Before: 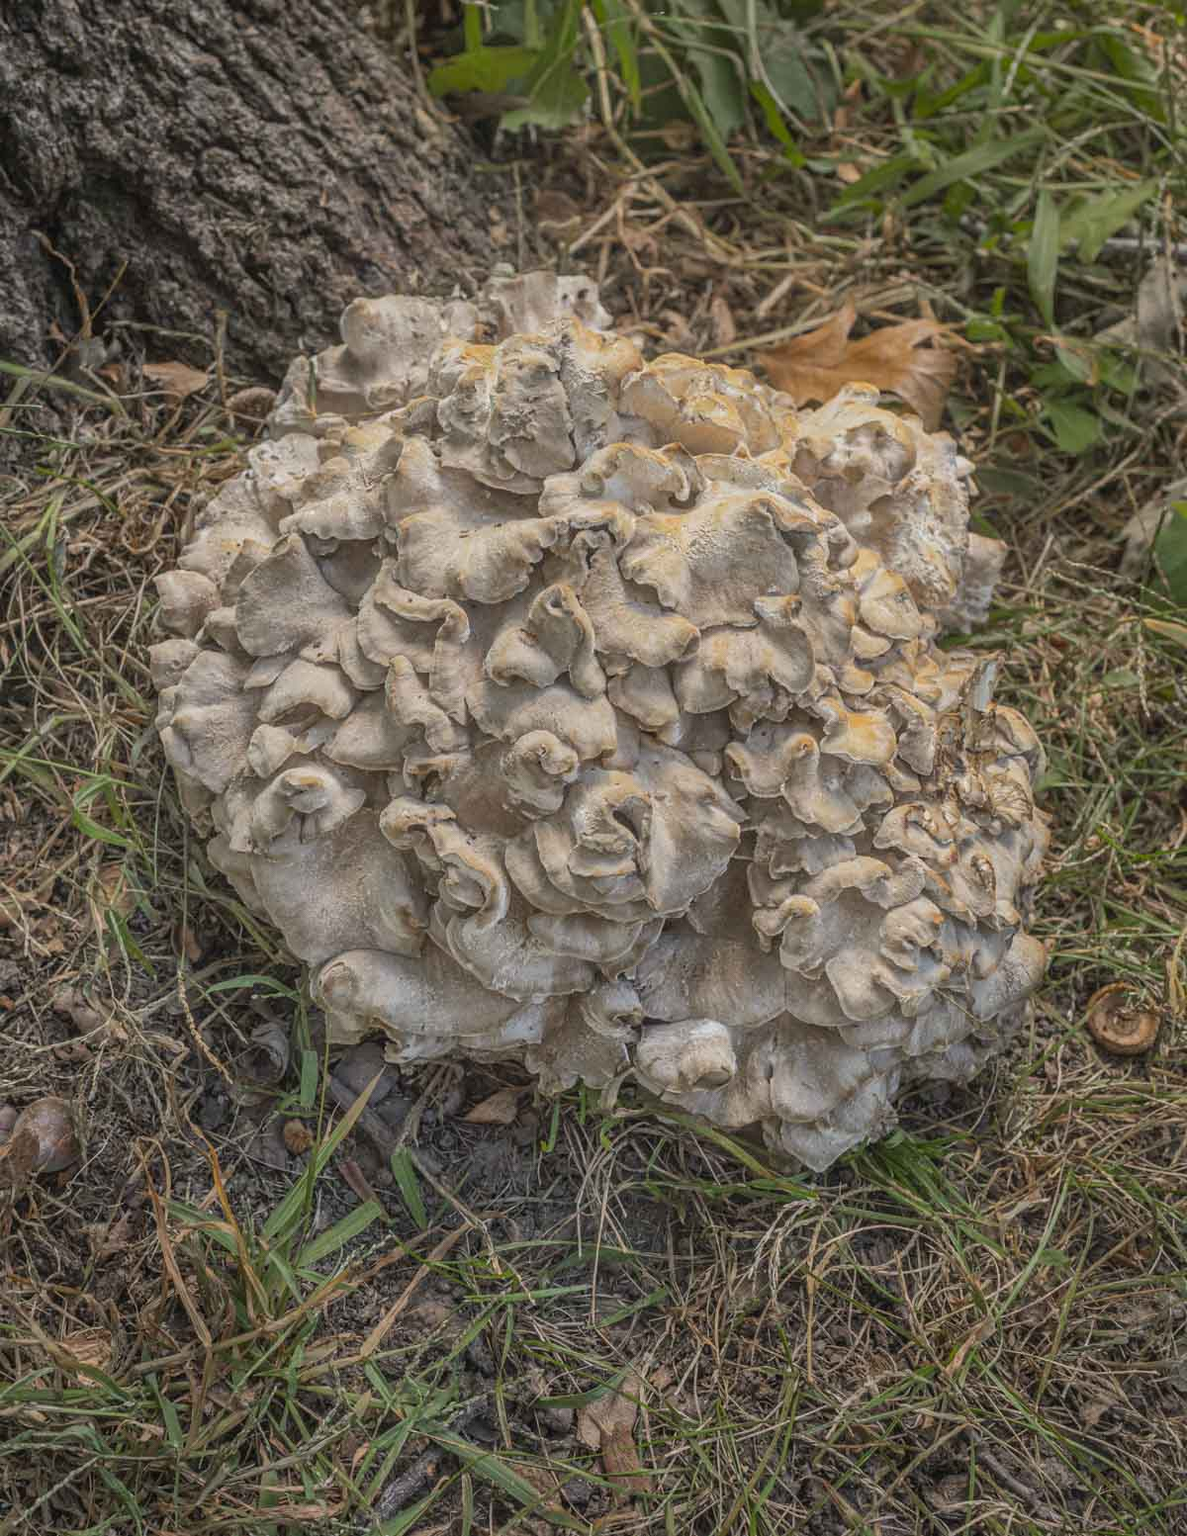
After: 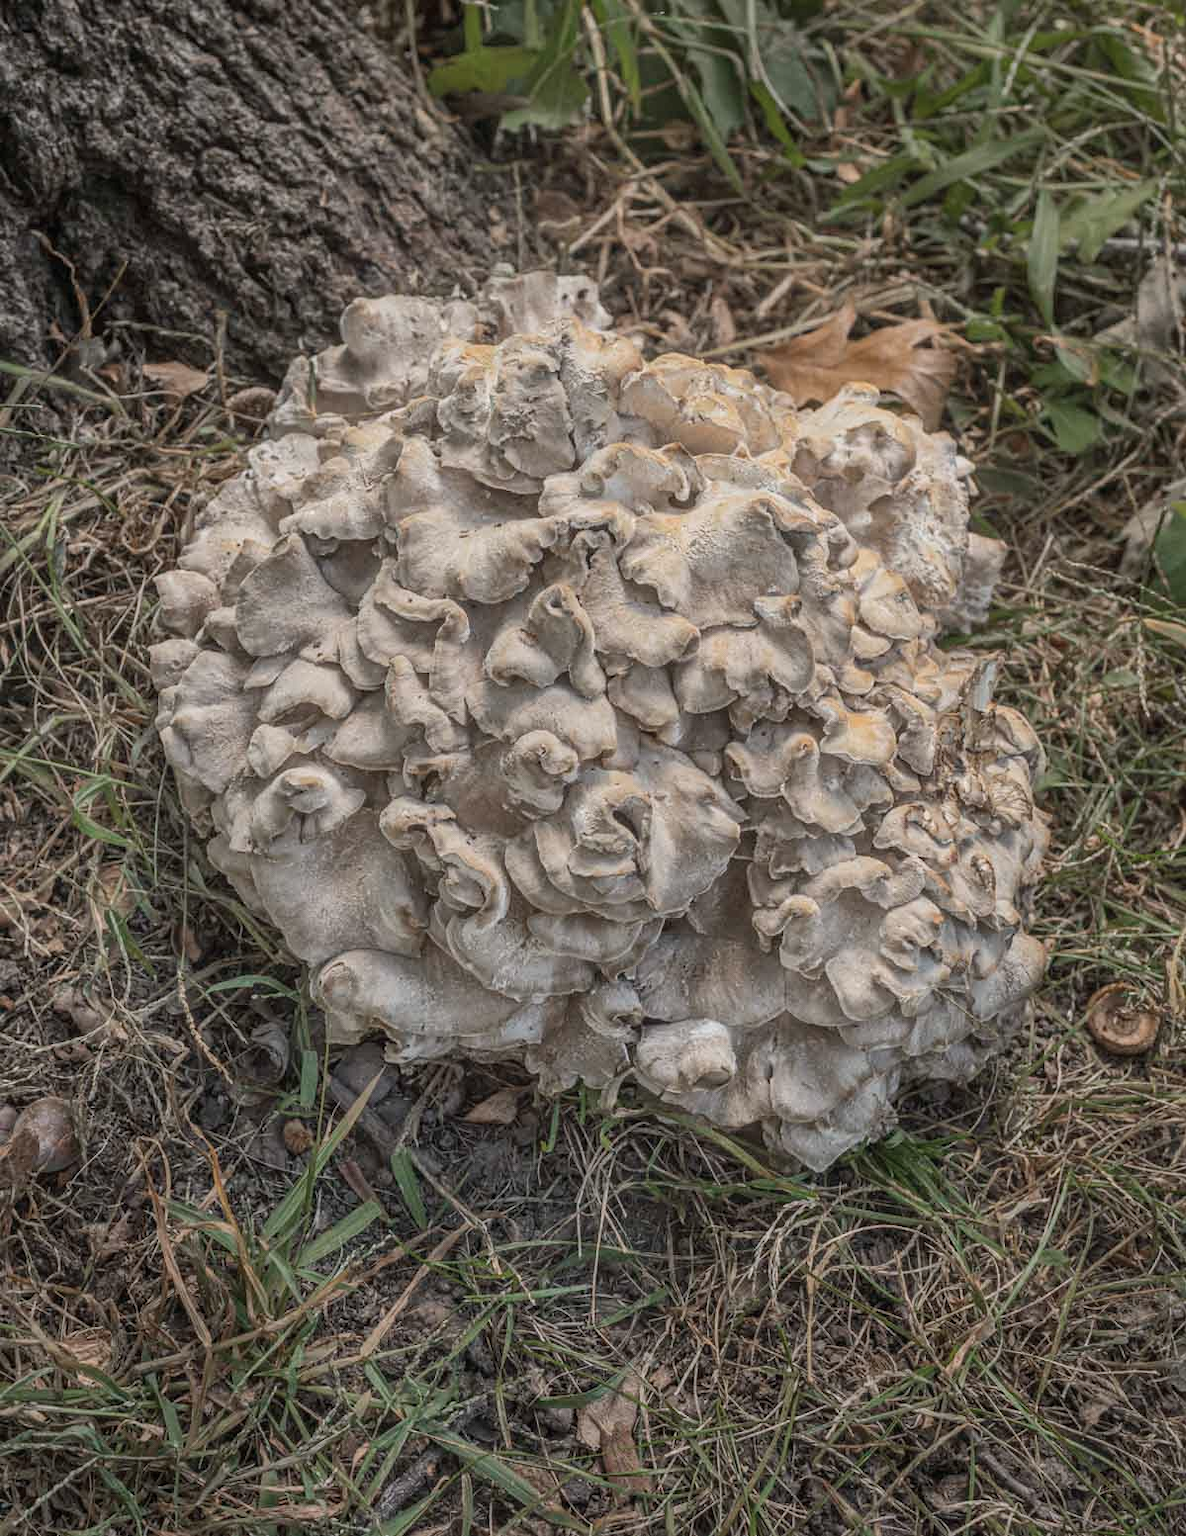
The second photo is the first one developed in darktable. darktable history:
contrast brightness saturation: contrast 0.098, saturation -0.356
